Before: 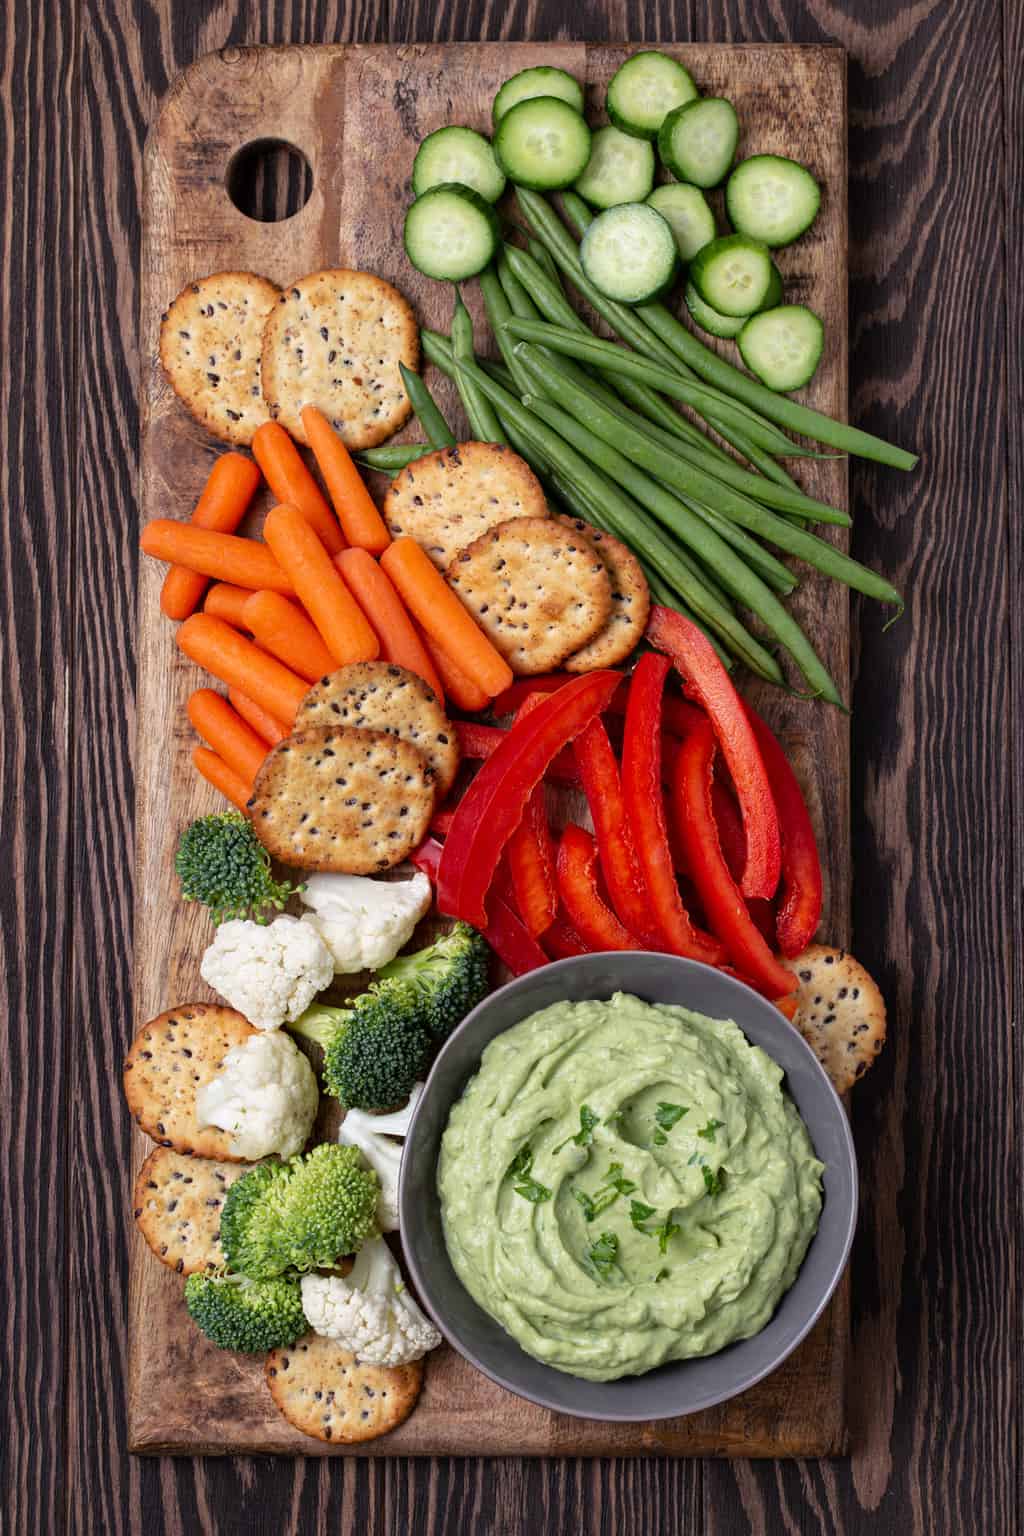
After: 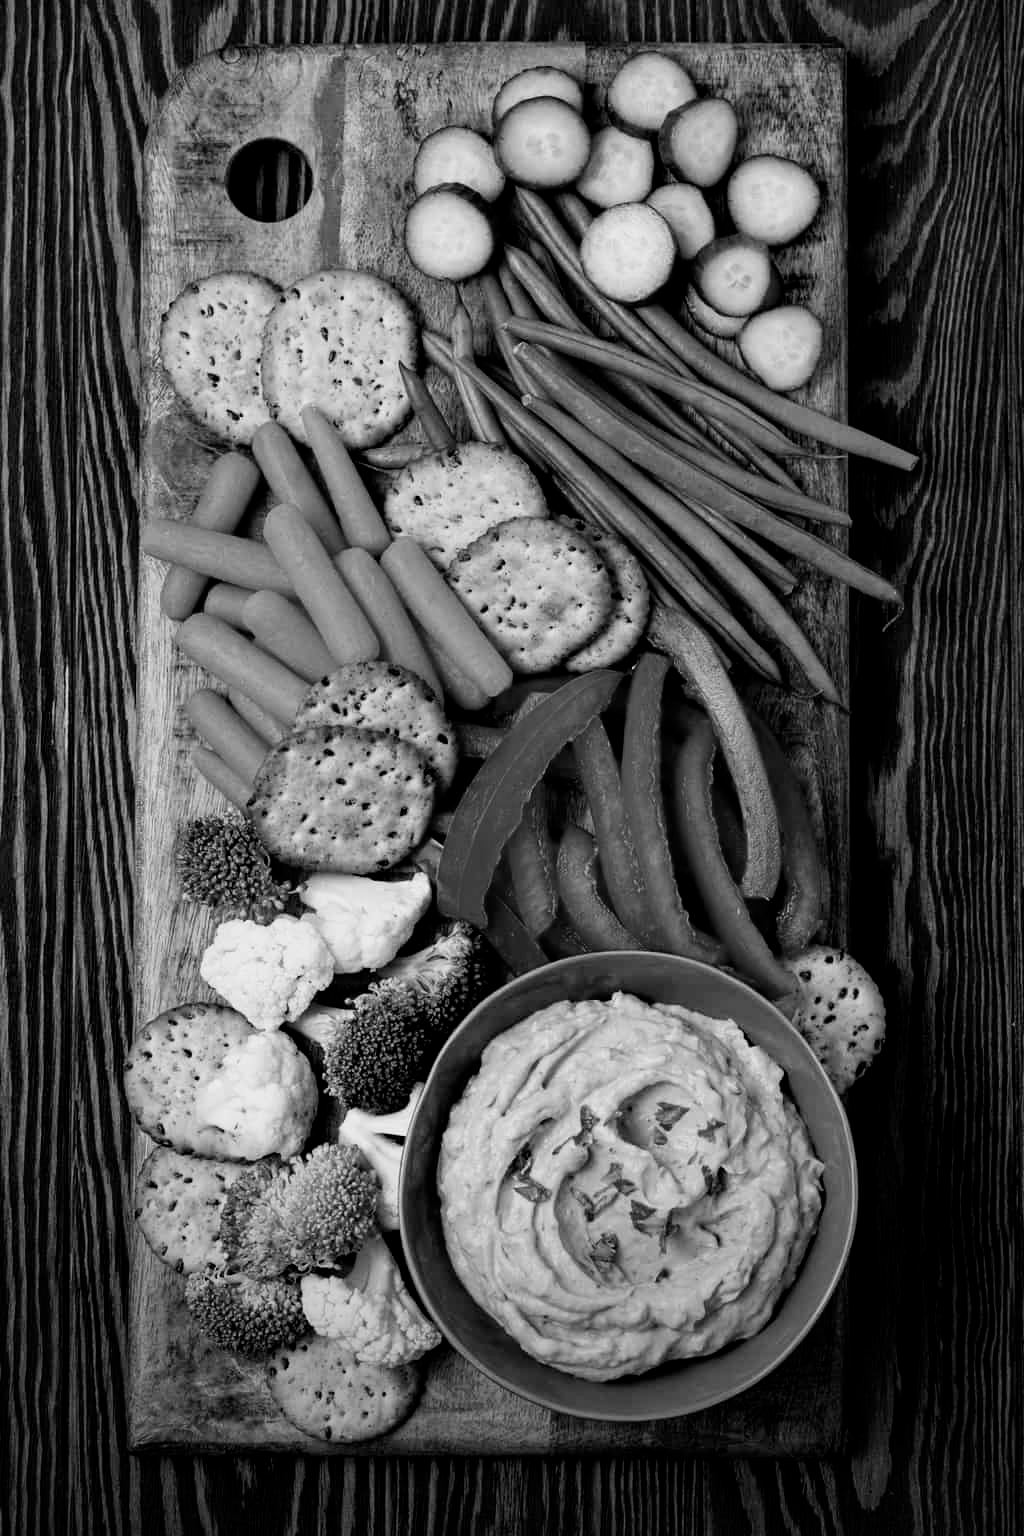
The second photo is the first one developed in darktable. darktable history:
color calibration: output gray [0.28, 0.41, 0.31, 0], illuminant as shot in camera, x 0.358, y 0.373, temperature 4628.91 K
vignetting: fall-off radius 63.55%, brightness -0.681, center (-0.07, -0.316)
filmic rgb: middle gray luminance 9.88%, black relative exposure -8.58 EV, white relative exposure 3.28 EV, target black luminance 0%, hardness 5.21, latitude 44.62%, contrast 1.304, highlights saturation mix 5.44%, shadows ↔ highlights balance 25.14%
